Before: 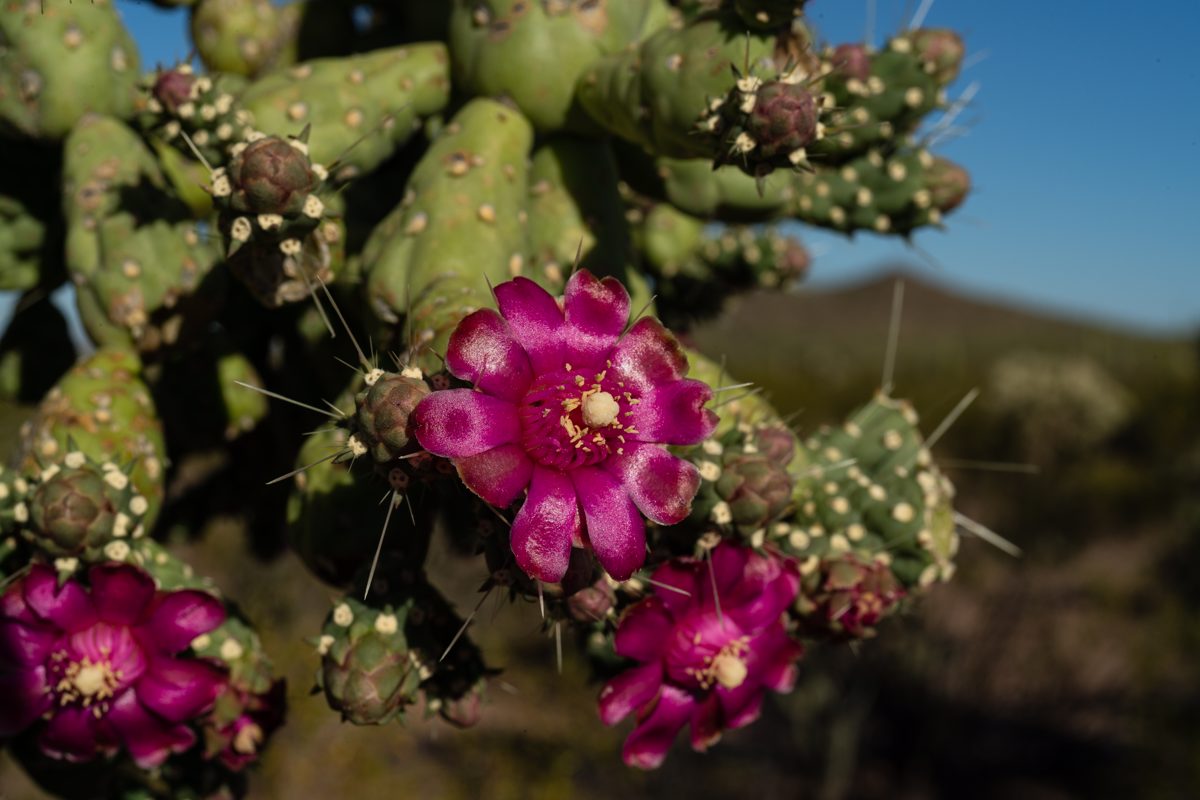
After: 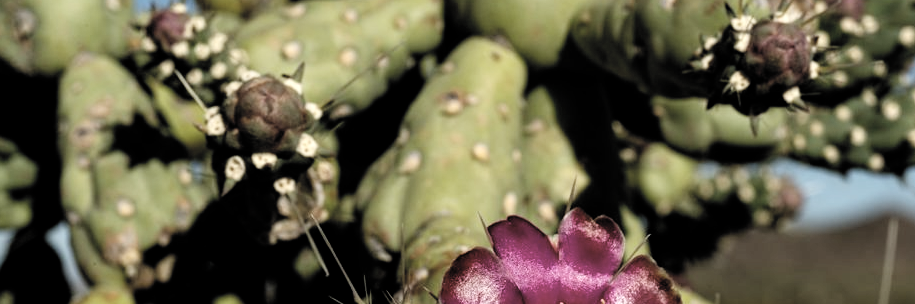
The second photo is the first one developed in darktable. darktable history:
contrast brightness saturation: contrast -0.26, saturation -0.43
exposure: exposure 0.556 EV, compensate highlight preservation false
filmic rgb: middle gray luminance 30%, black relative exposure -9 EV, white relative exposure 7 EV, threshold 6 EV, target black luminance 0%, hardness 2.94, latitude 2.04%, contrast 0.963, highlights saturation mix 5%, shadows ↔ highlights balance 12.16%, add noise in highlights 0, preserve chrominance no, color science v3 (2019), use custom middle-gray values true, iterations of high-quality reconstruction 0, contrast in highlights soft, enable highlight reconstruction true
levels: mode automatic, black 0.023%, white 99.97%, levels [0.062, 0.494, 0.925]
crop: left 0.579%, top 7.627%, right 23.167%, bottom 54.275%
